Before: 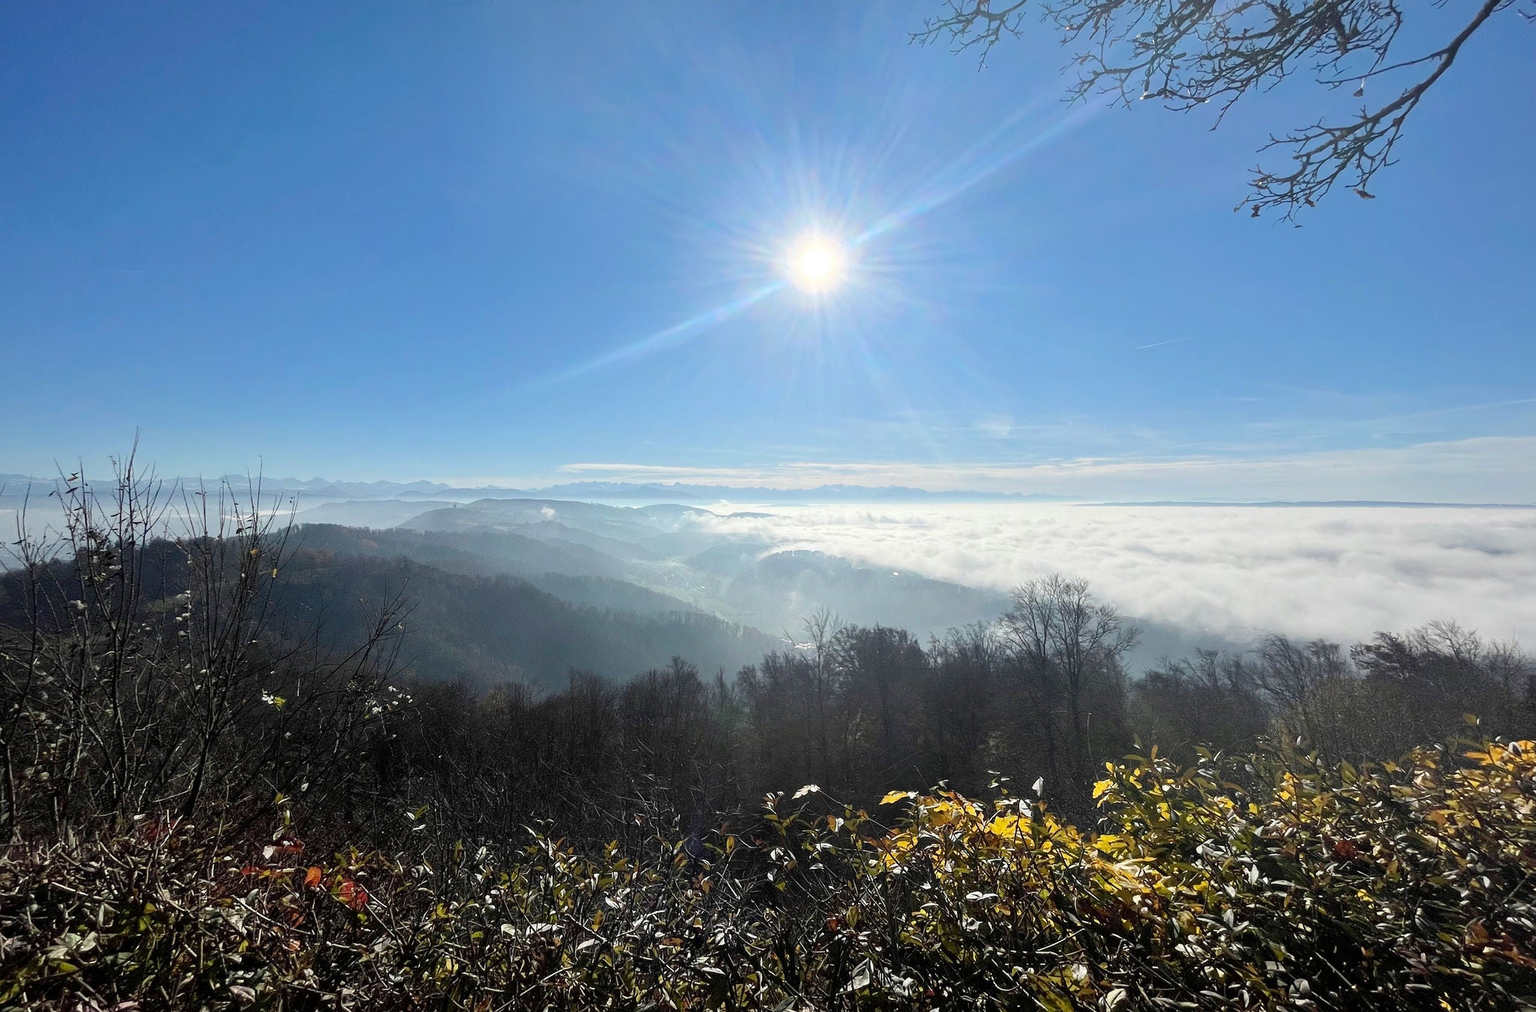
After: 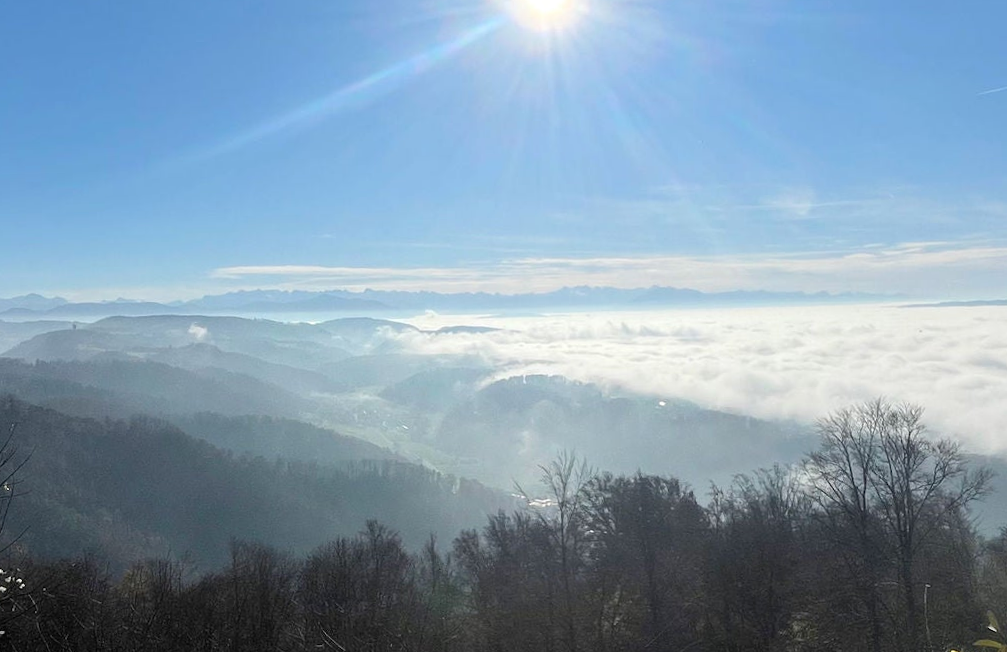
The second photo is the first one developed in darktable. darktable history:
rotate and perspective: rotation -1.32°, lens shift (horizontal) -0.031, crop left 0.015, crop right 0.985, crop top 0.047, crop bottom 0.982
crop: left 25%, top 25%, right 25%, bottom 25%
